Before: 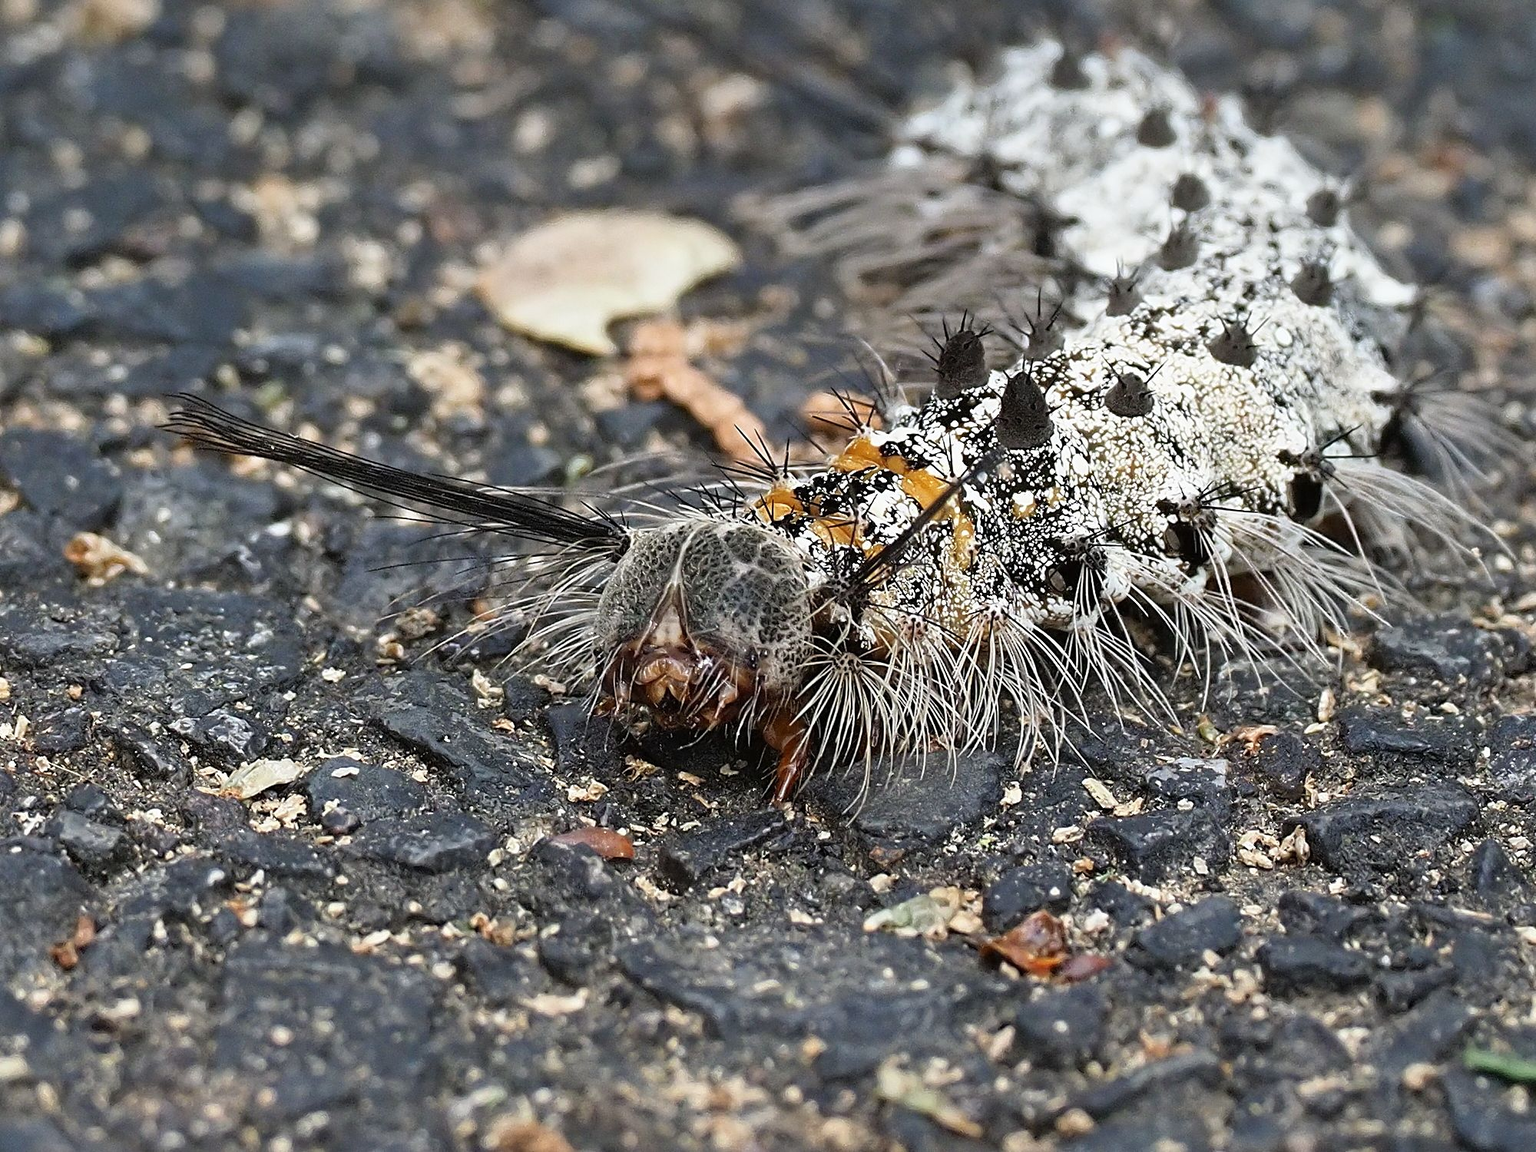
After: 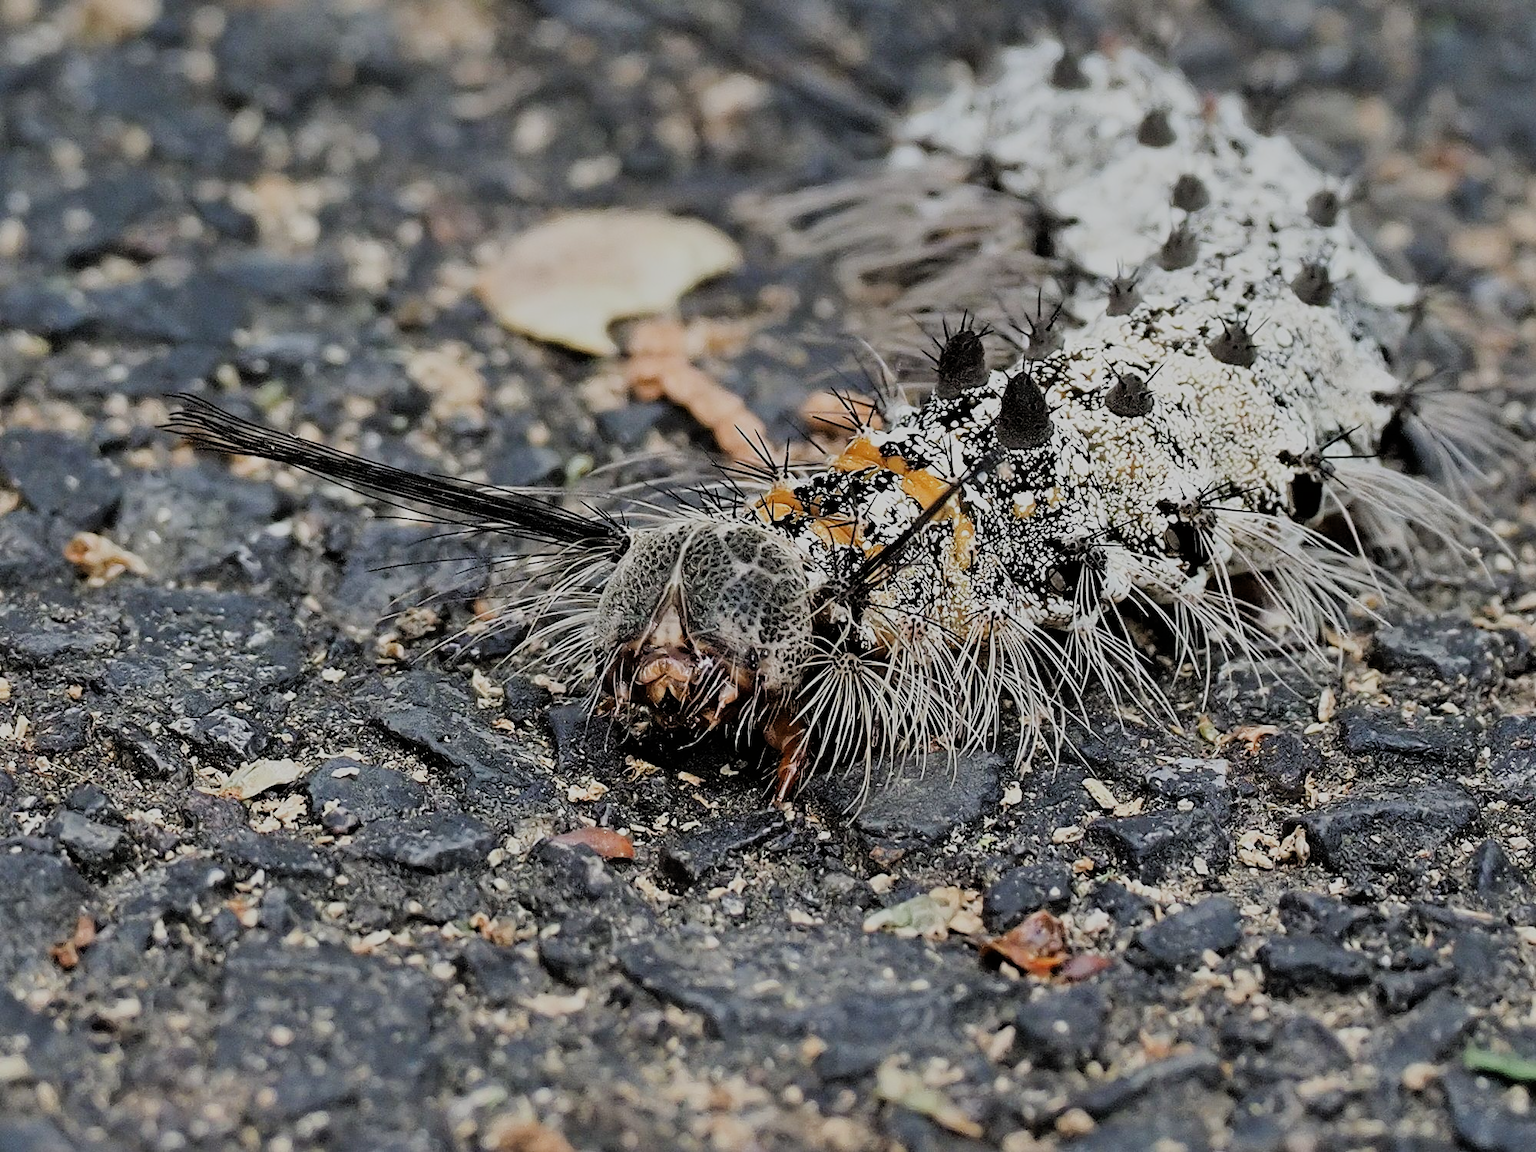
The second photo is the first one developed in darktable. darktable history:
filmic rgb: black relative exposure -6.1 EV, white relative exposure 6.97 EV, hardness 2.27
shadows and highlights: soften with gaussian
